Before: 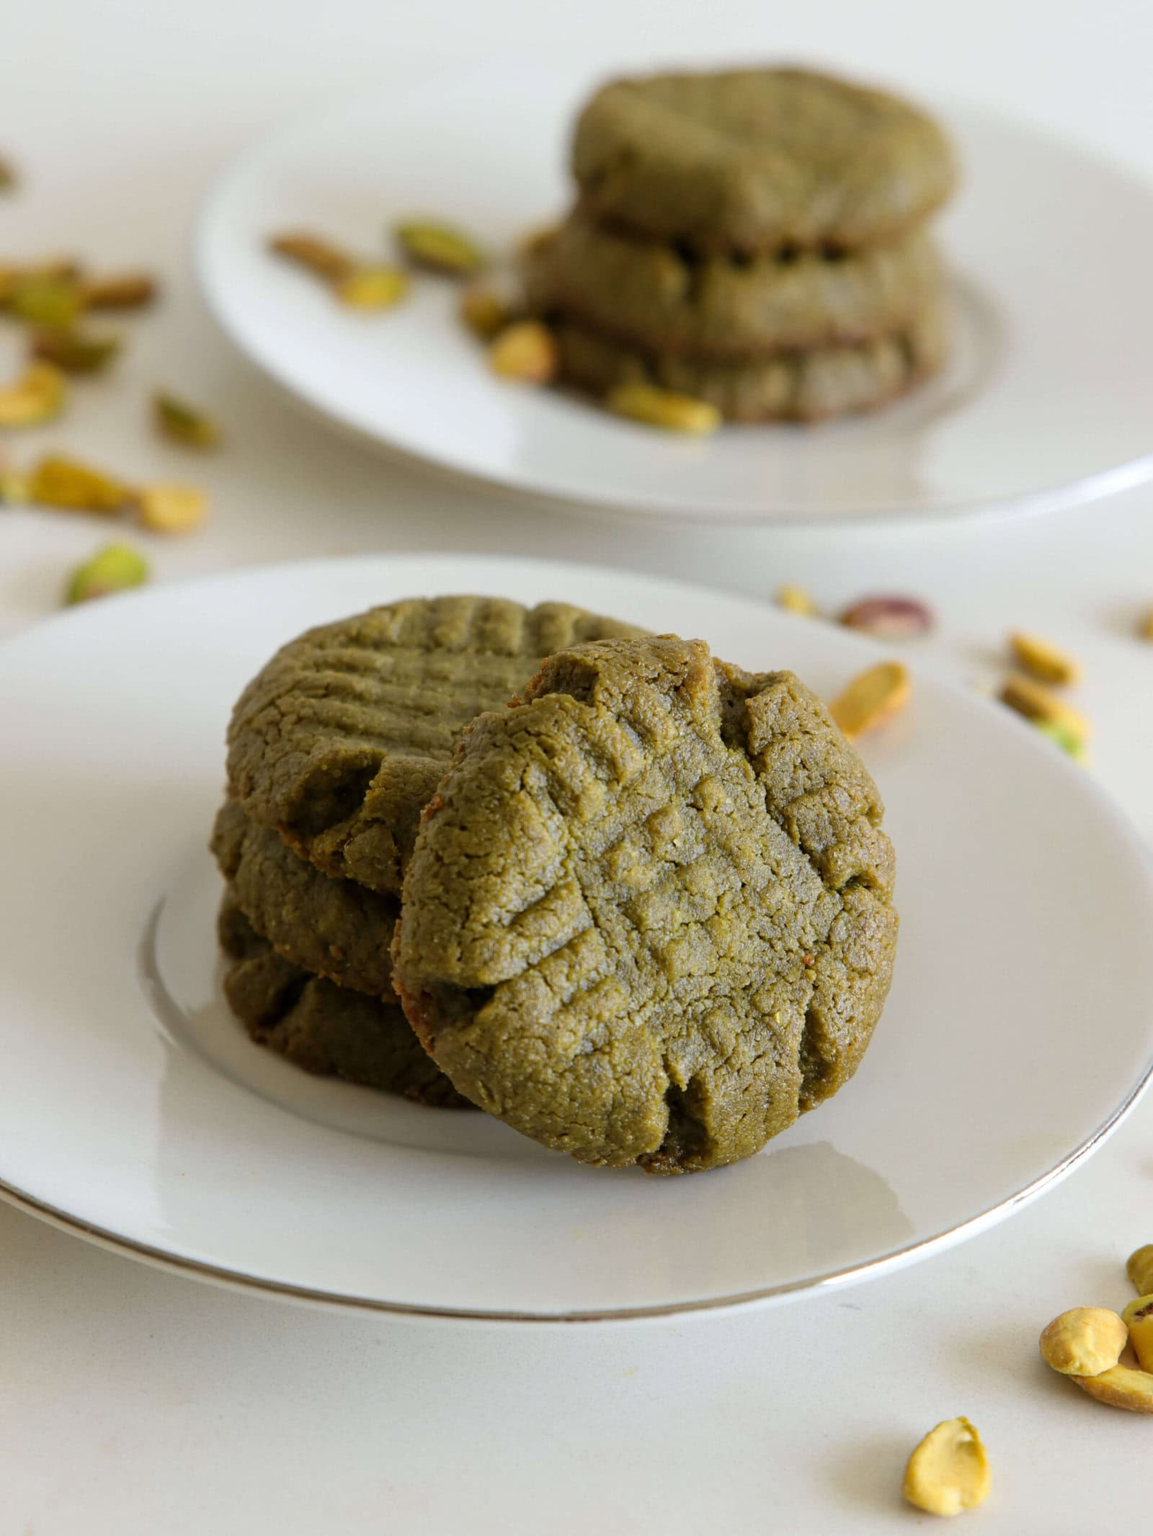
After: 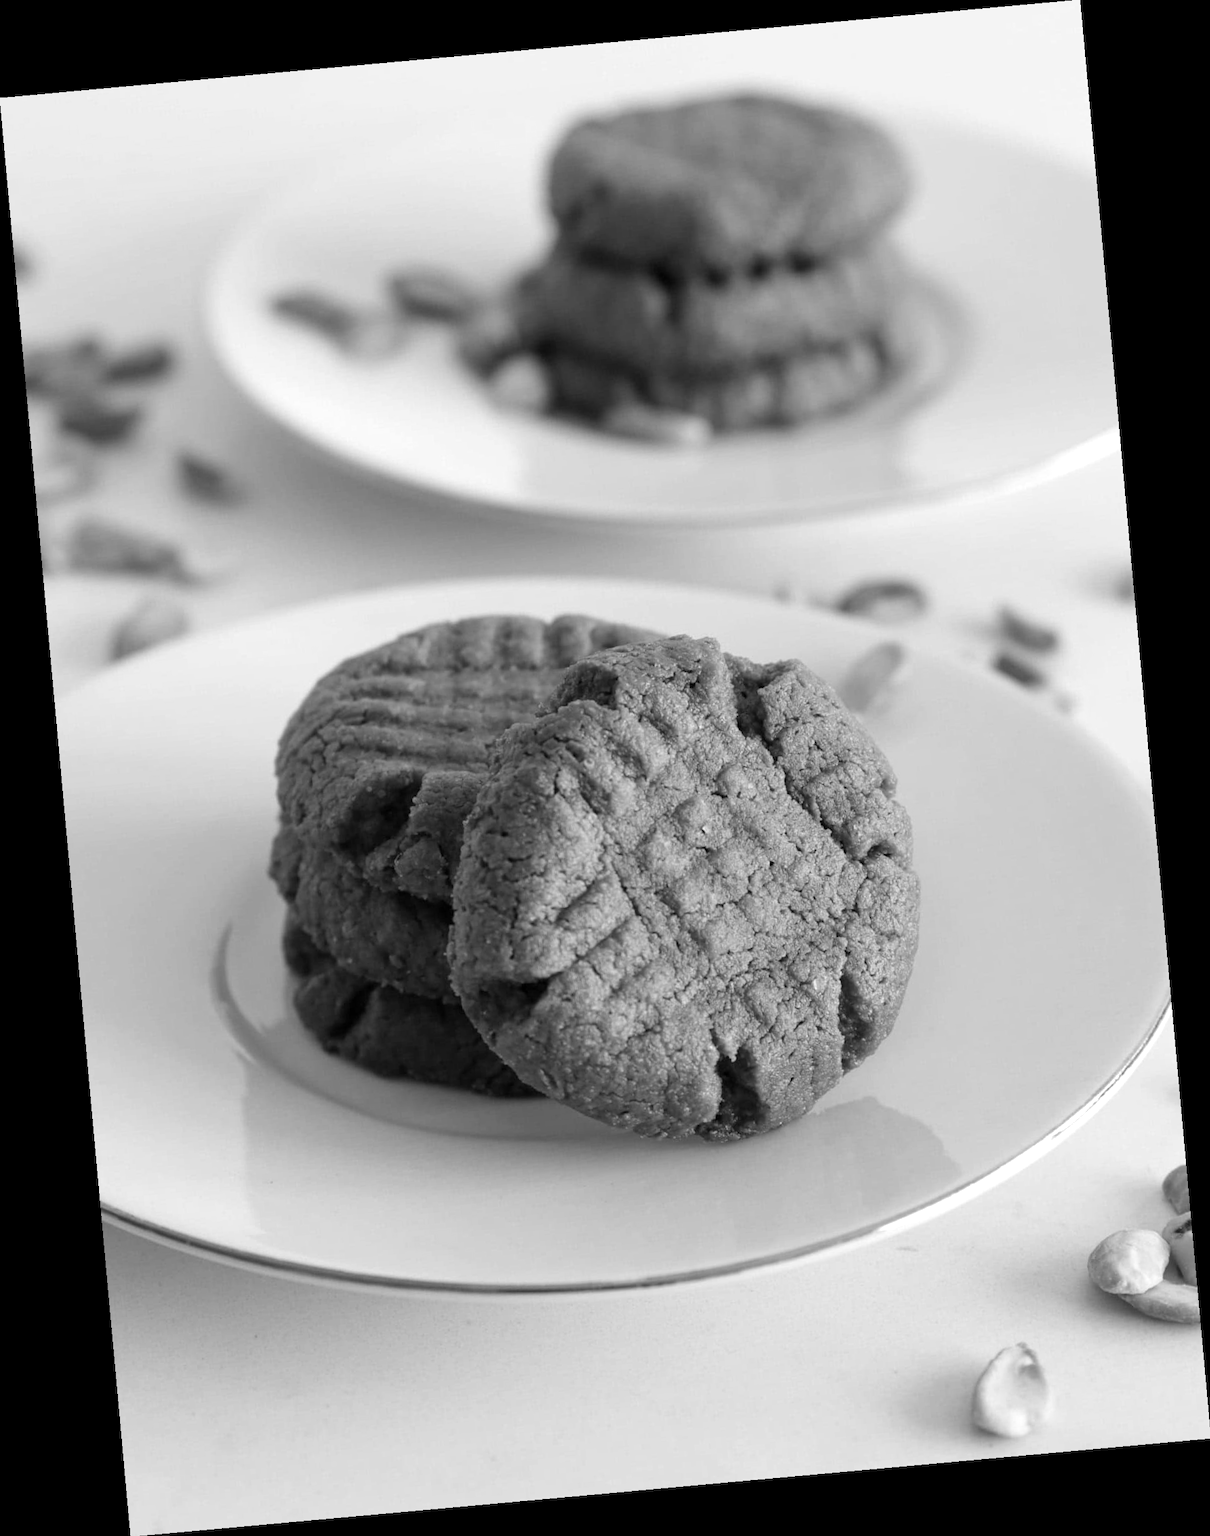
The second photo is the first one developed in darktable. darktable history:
rotate and perspective: rotation -5.2°, automatic cropping off
monochrome: on, module defaults
exposure: exposure 0.207 EV, compensate highlight preservation false
